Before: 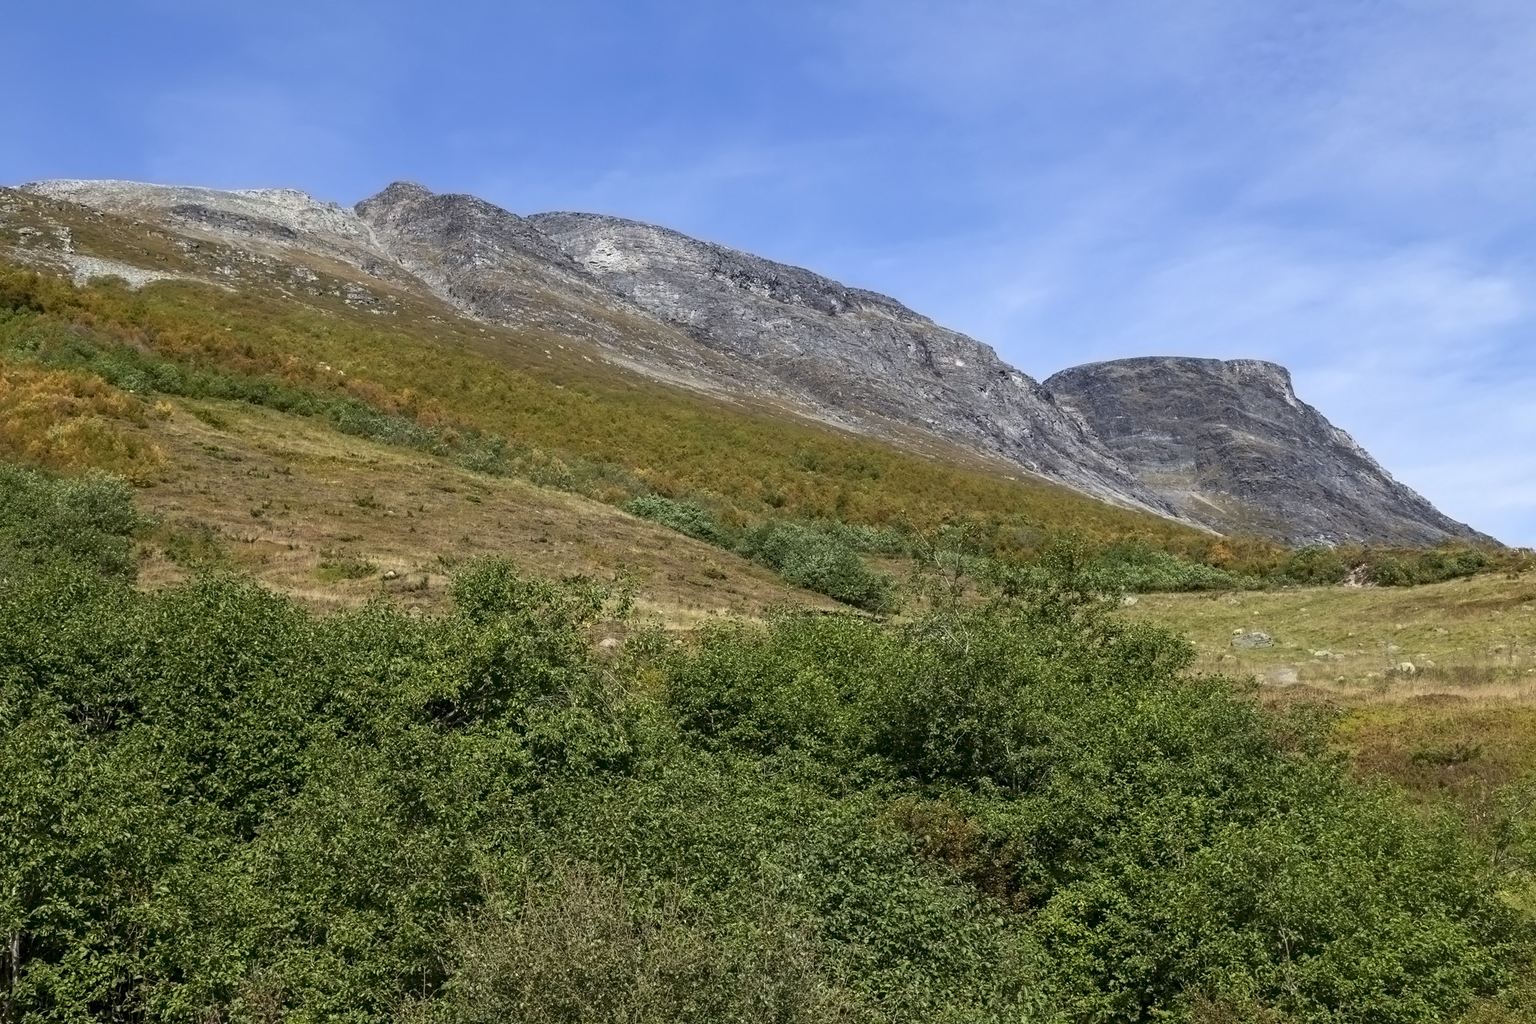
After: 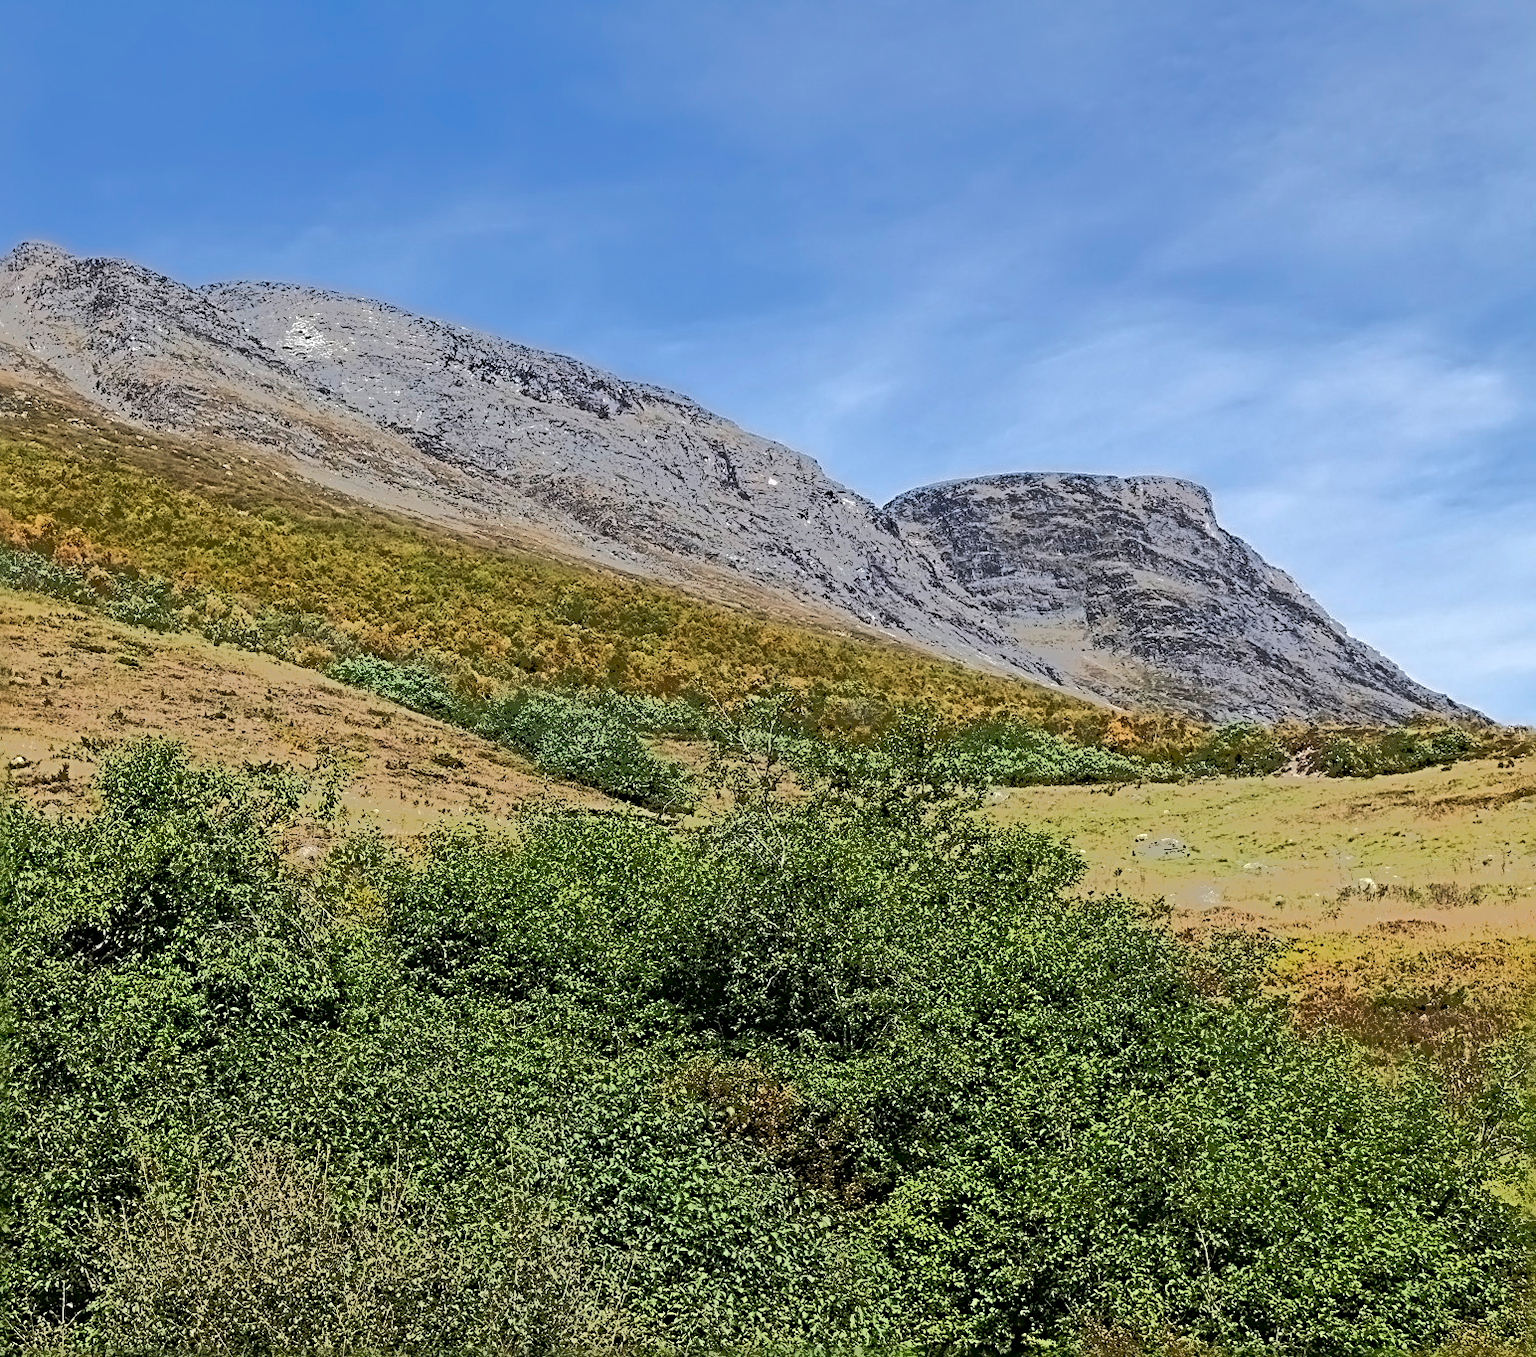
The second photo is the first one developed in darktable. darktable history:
sharpen: radius 3.982
crop and rotate: left 24.541%
tone equalizer: -7 EV -0.657 EV, -6 EV 0.997 EV, -5 EV -0.458 EV, -4 EV 0.465 EV, -3 EV 0.434 EV, -2 EV 0.156 EV, -1 EV -0.162 EV, +0 EV -0.401 EV, edges refinement/feathering 500, mask exposure compensation -1.57 EV, preserve details no
